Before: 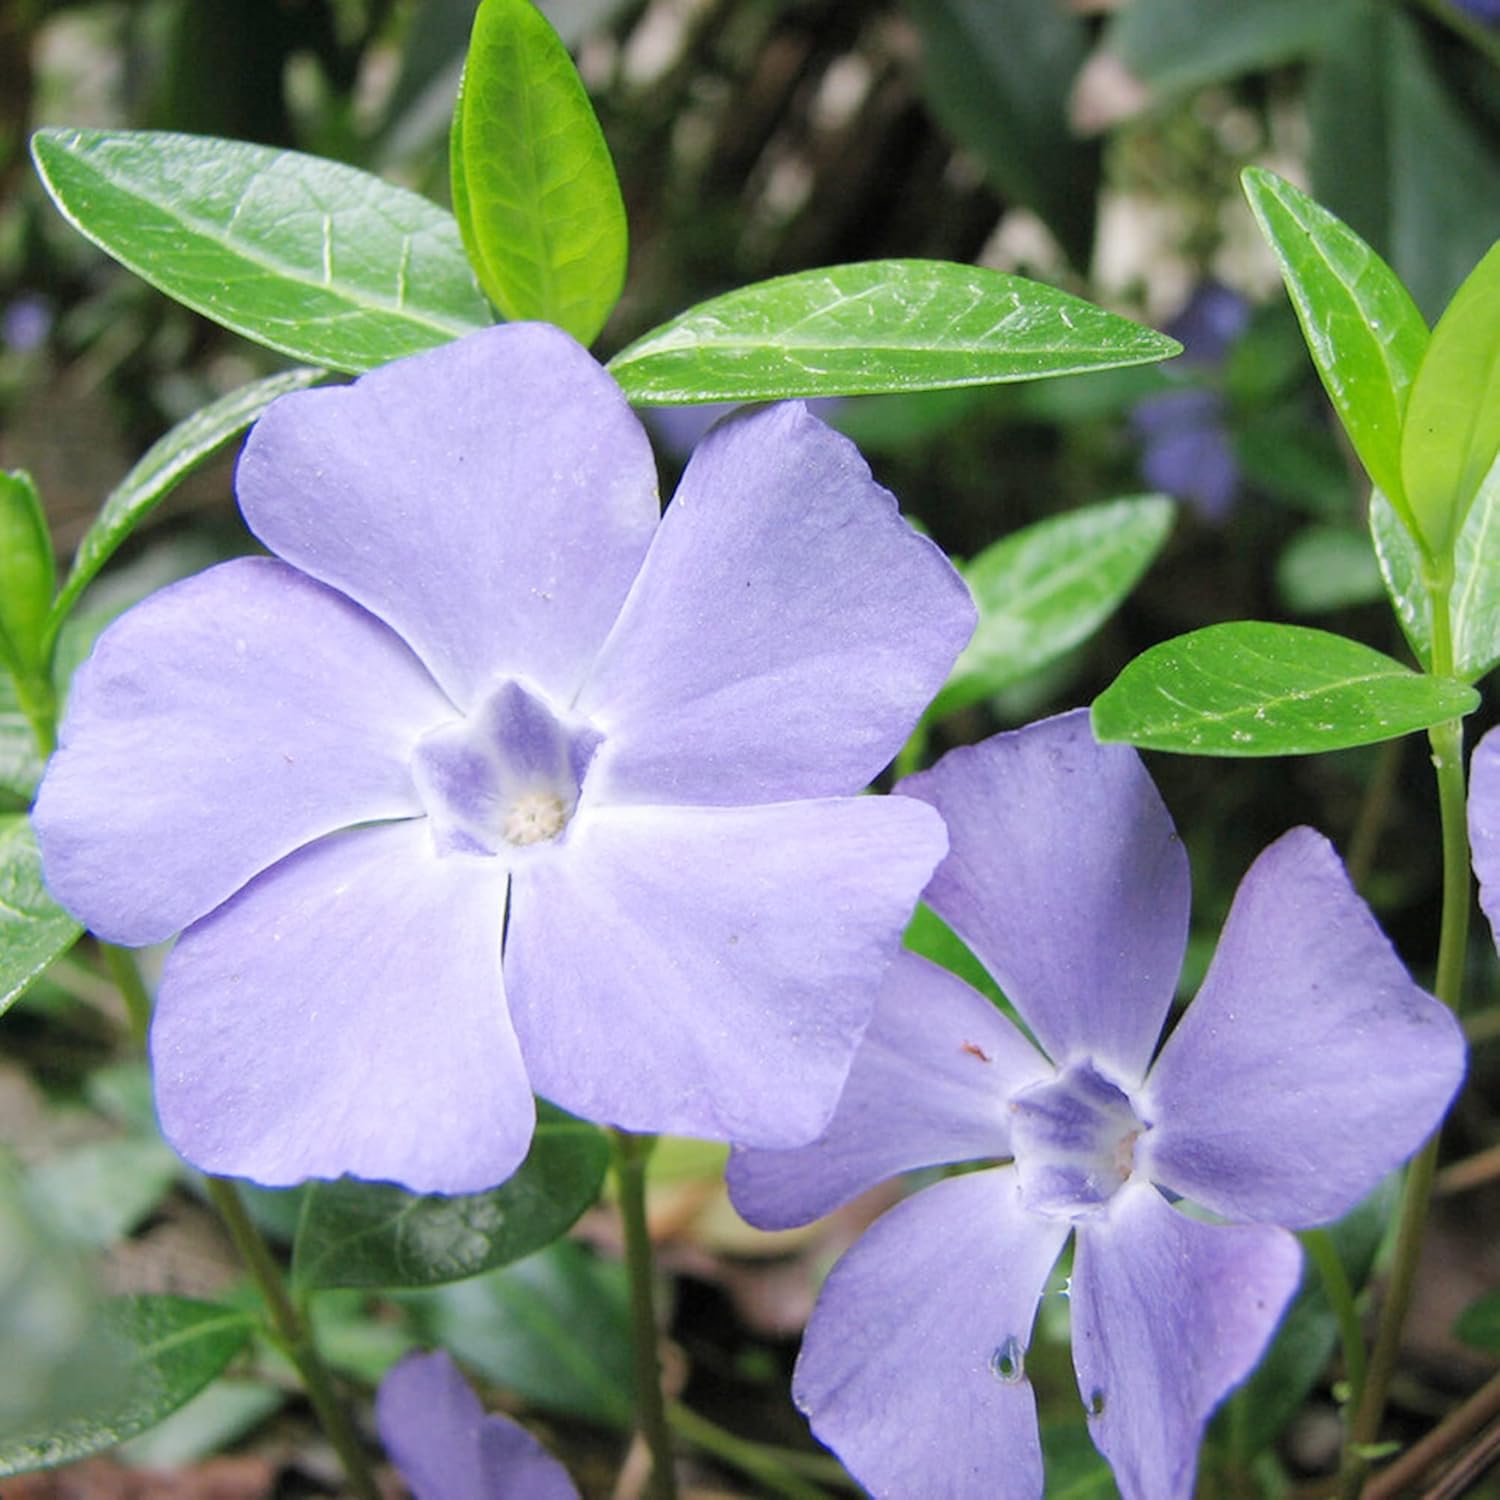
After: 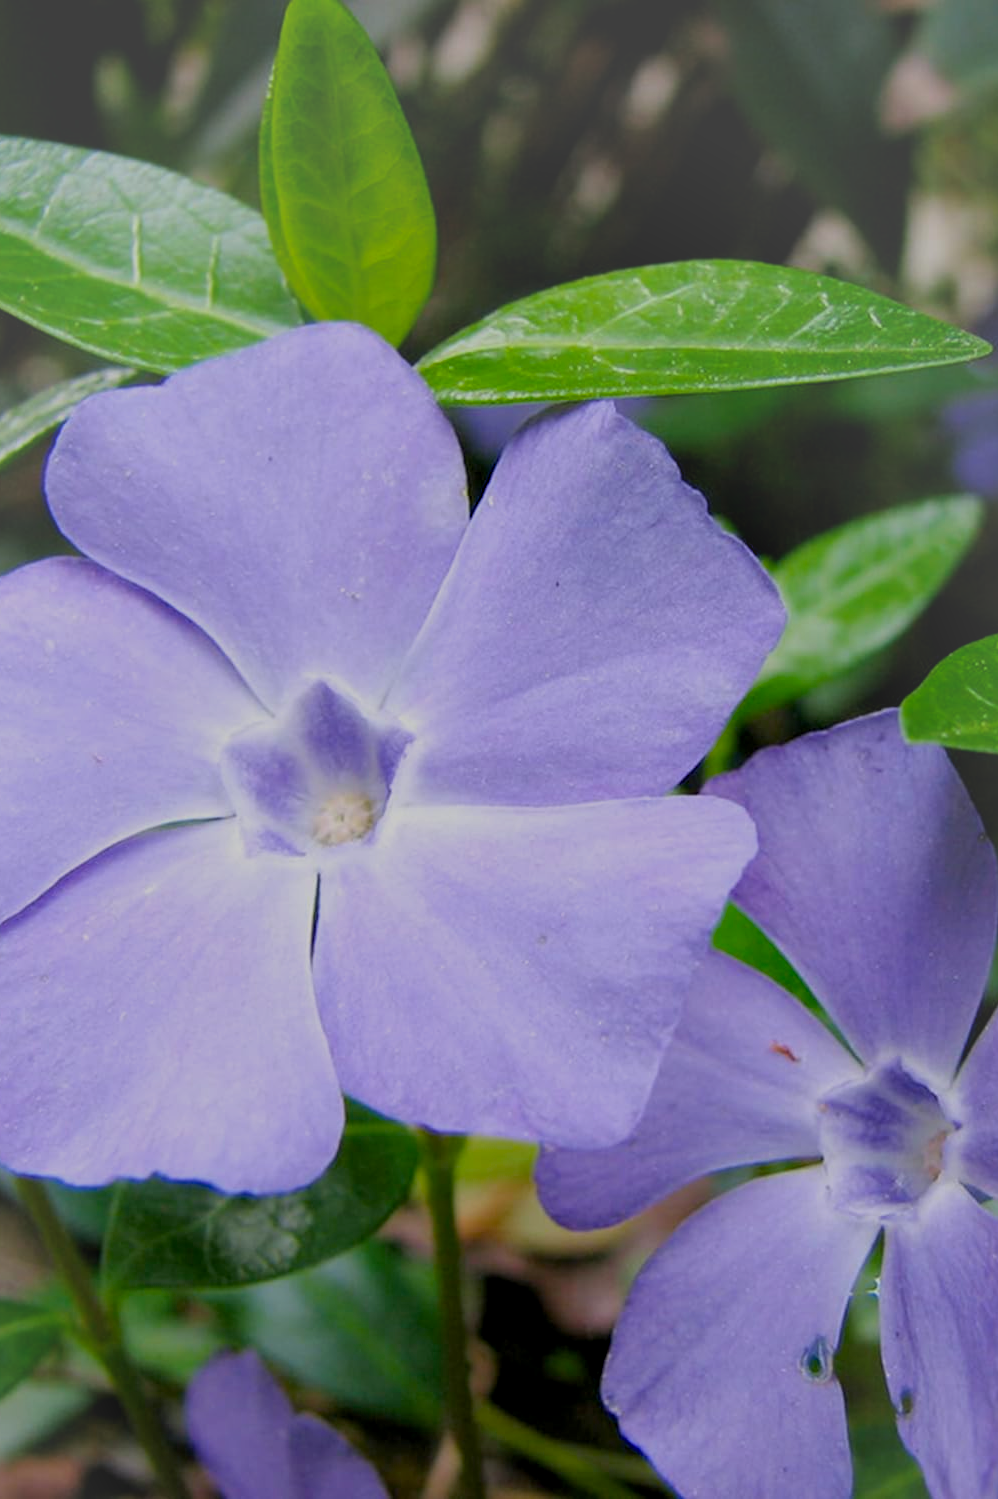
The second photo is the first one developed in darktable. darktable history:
vignetting: brightness 0.048, saturation 0, center (-0.027, 0.401), automatic ratio true
exposure: black level correction 0, exposure -0.786 EV, compensate highlight preservation false
crop and rotate: left 12.835%, right 20.621%
color balance rgb: global offset › luminance -0.467%, perceptual saturation grading › global saturation 29.403%, global vibrance 21.112%
